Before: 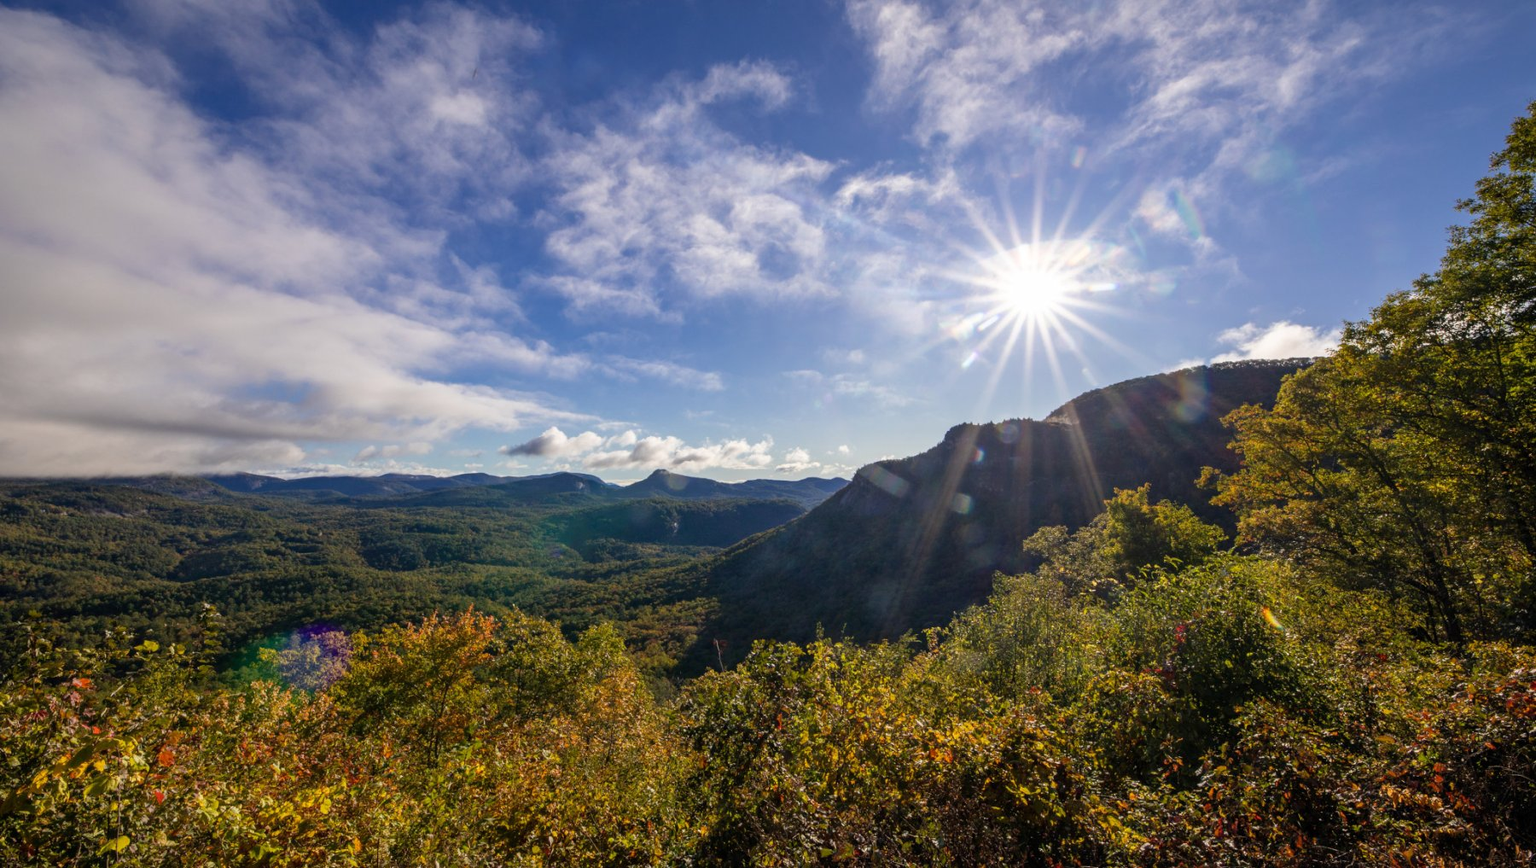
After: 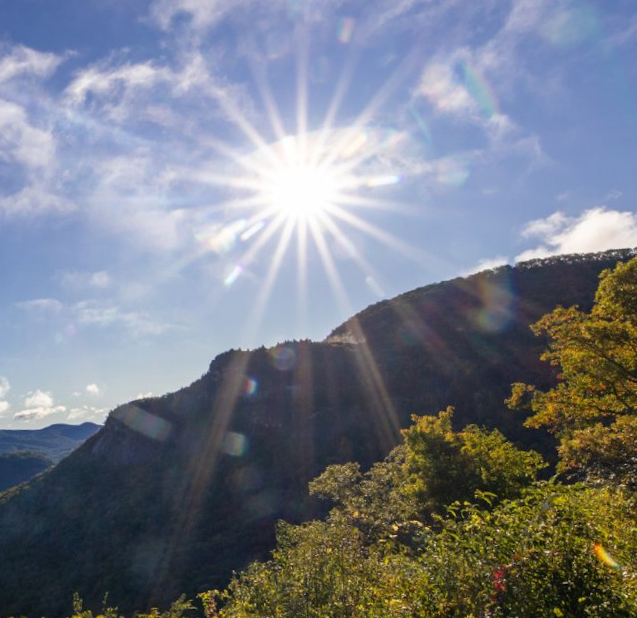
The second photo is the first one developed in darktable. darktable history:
crop and rotate: left 49.936%, top 10.094%, right 13.136%, bottom 24.256%
rotate and perspective: rotation -3.52°, crop left 0.036, crop right 0.964, crop top 0.081, crop bottom 0.919
